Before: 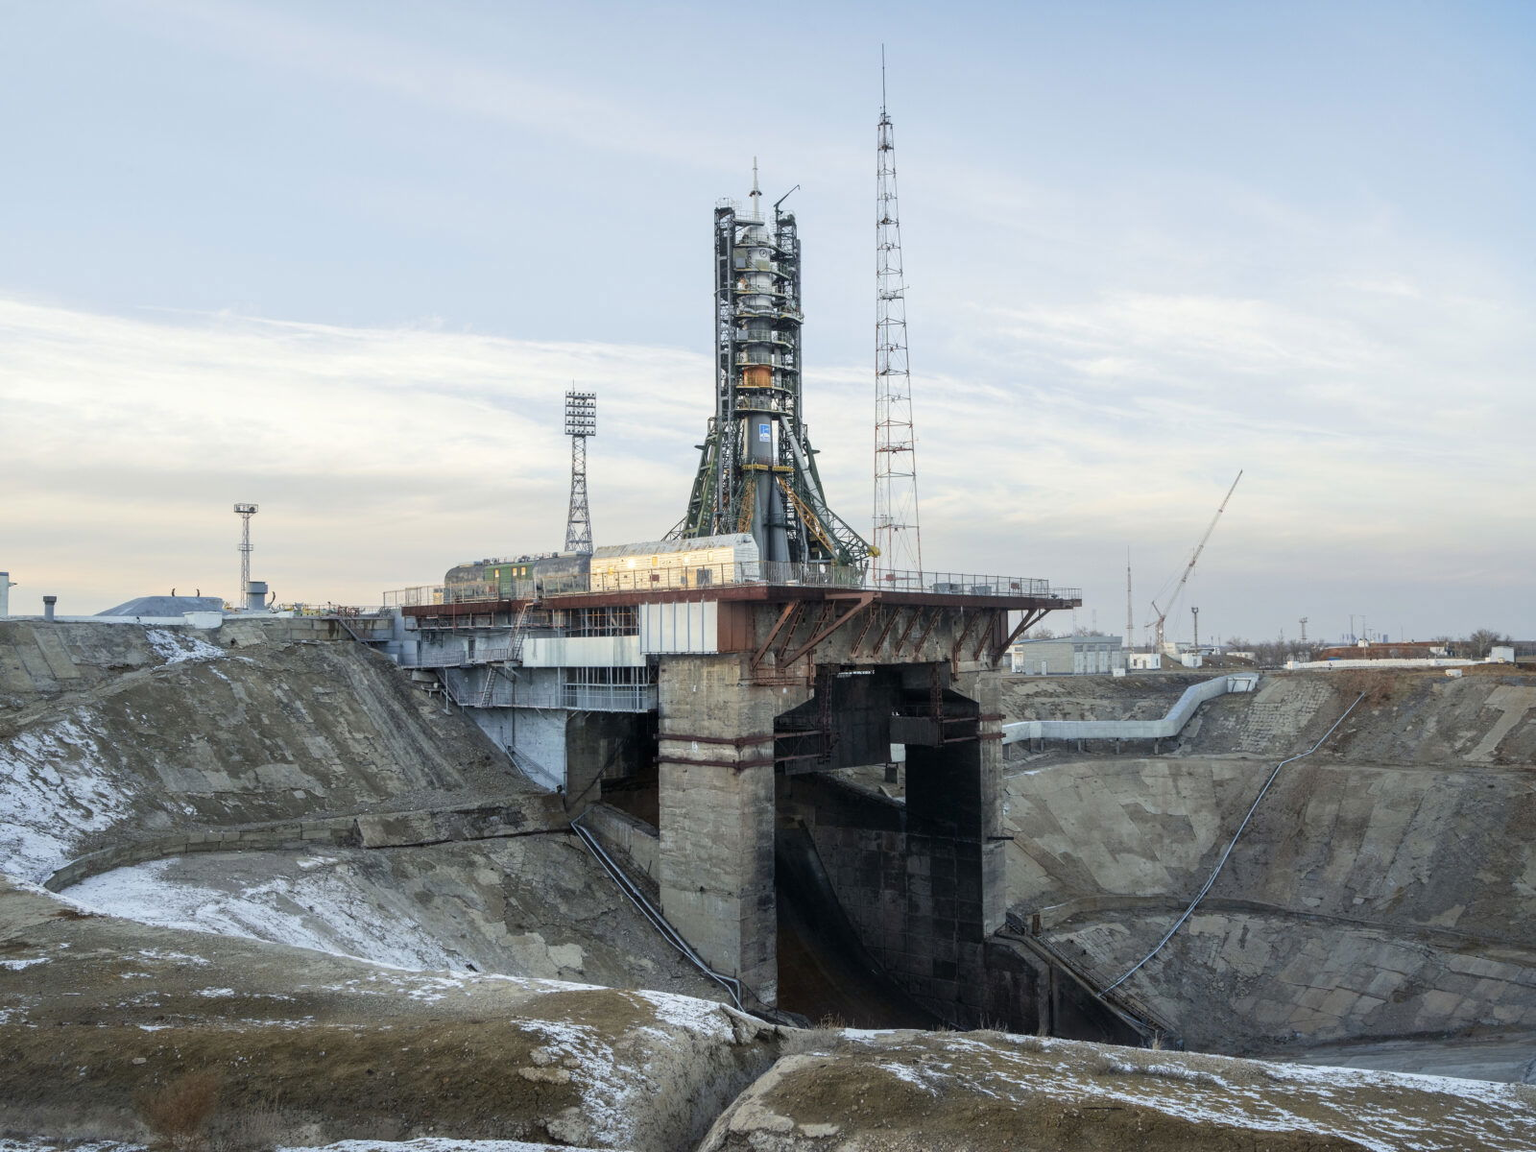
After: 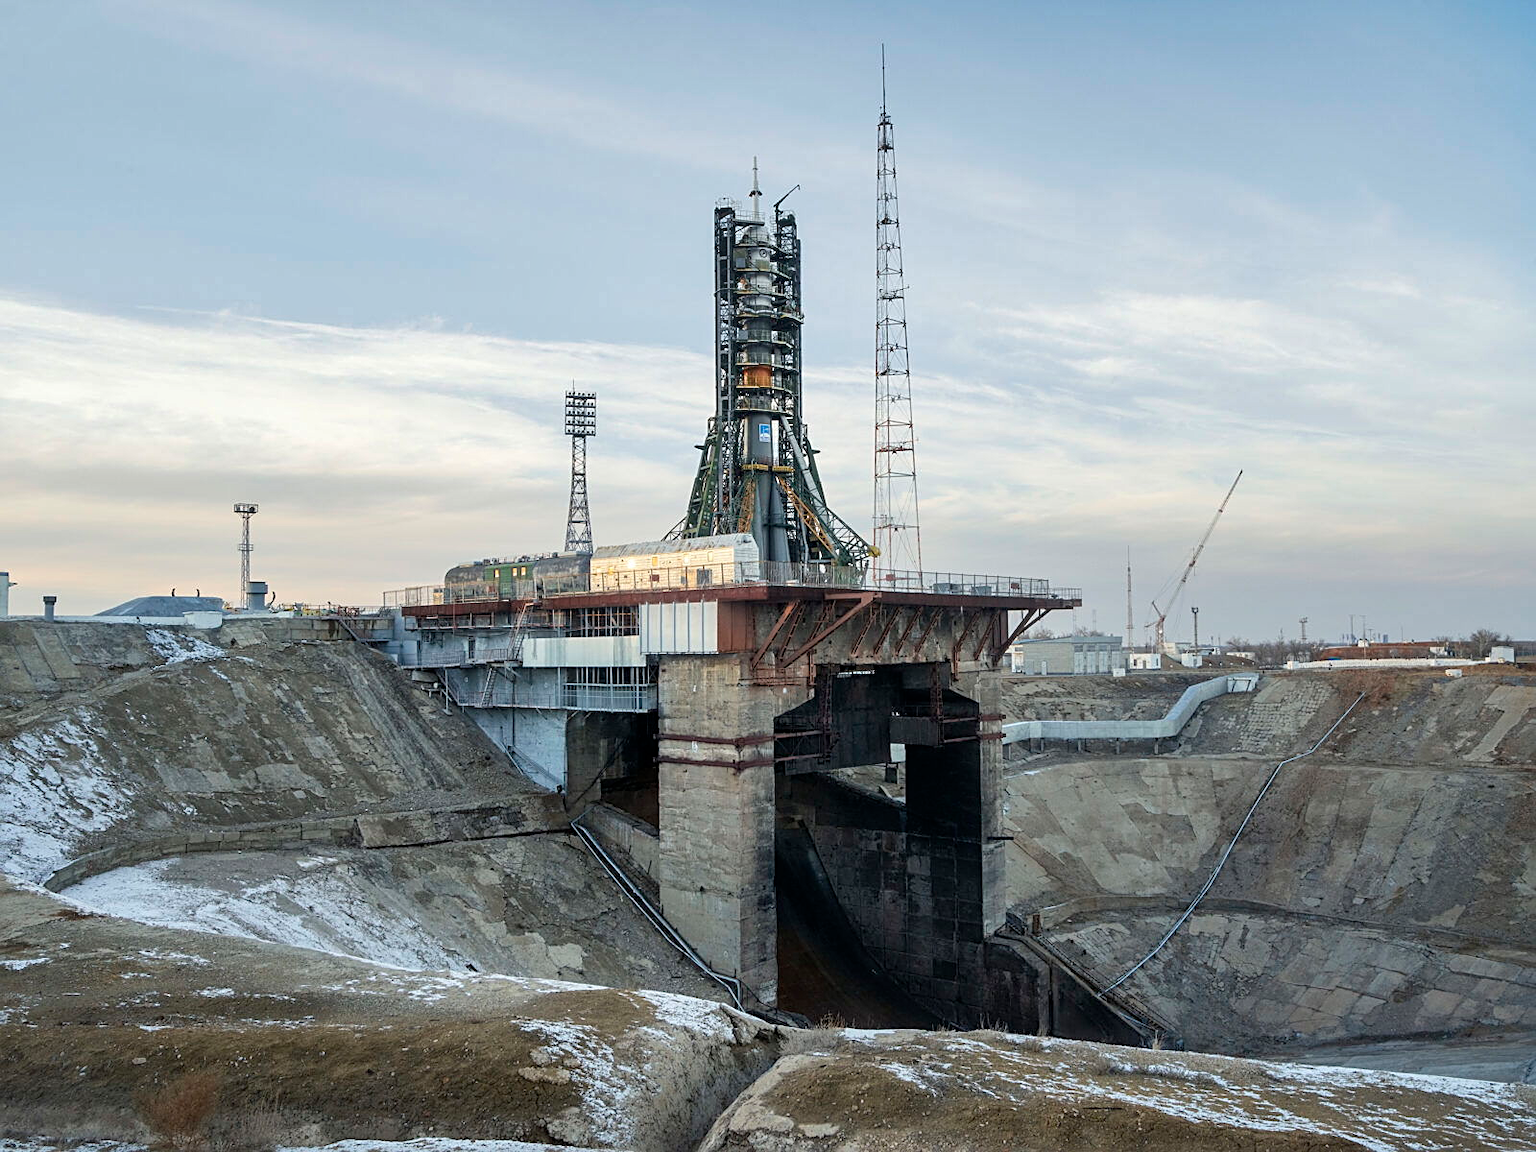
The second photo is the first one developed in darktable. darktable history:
shadows and highlights: radius 133.83, soften with gaussian
sharpen: on, module defaults
